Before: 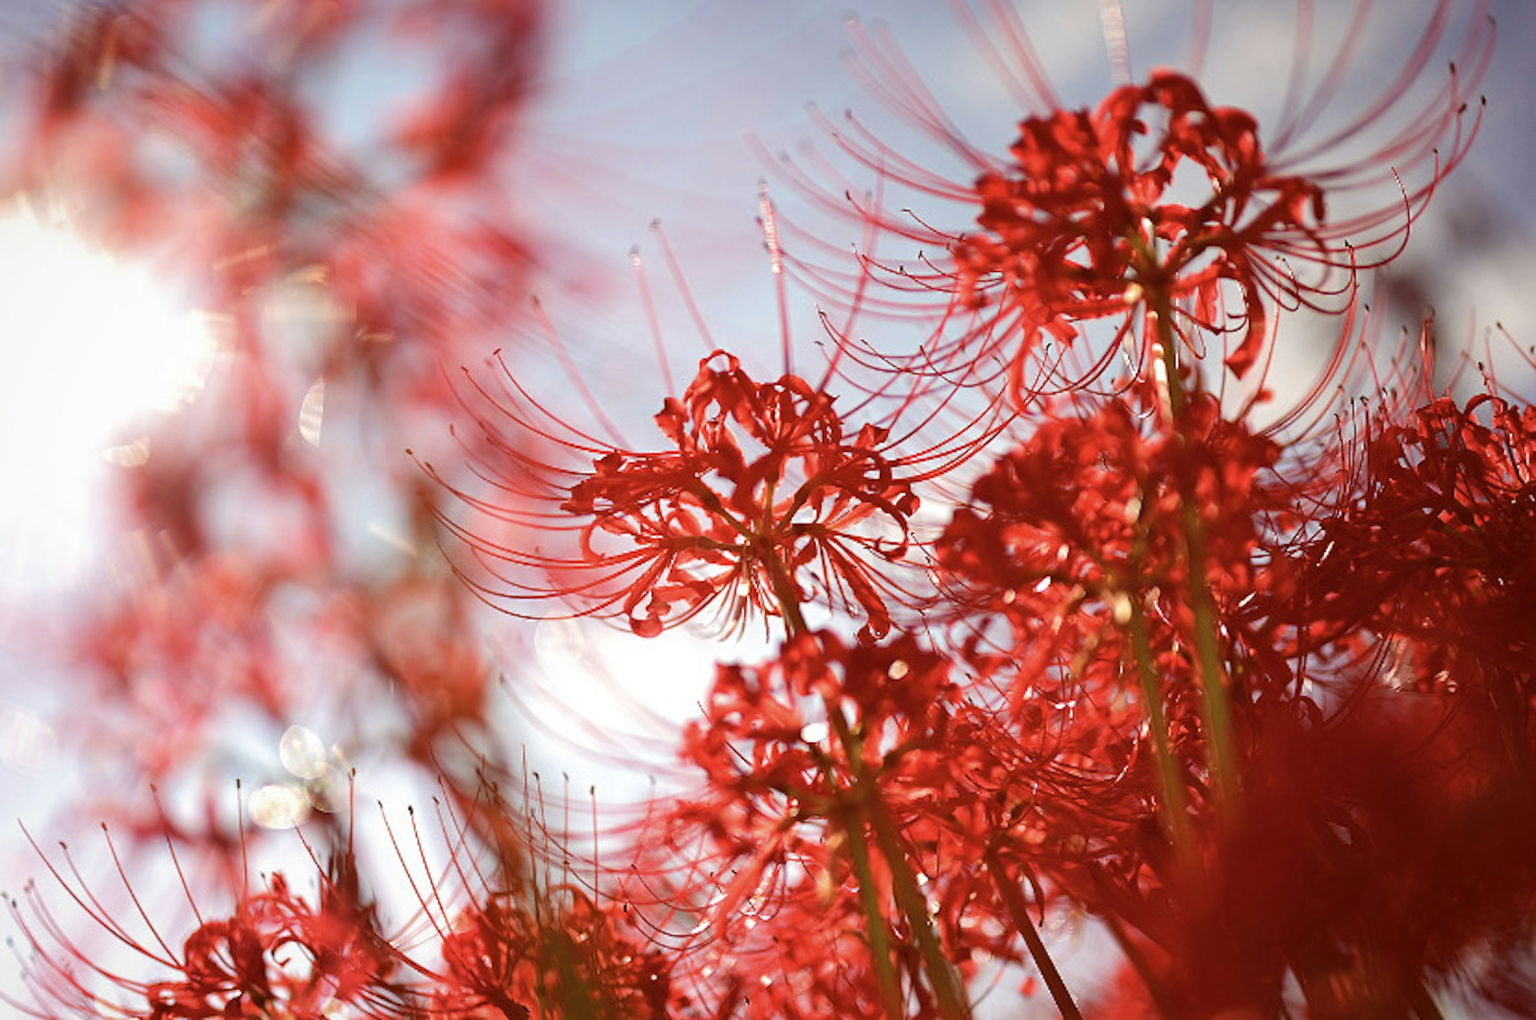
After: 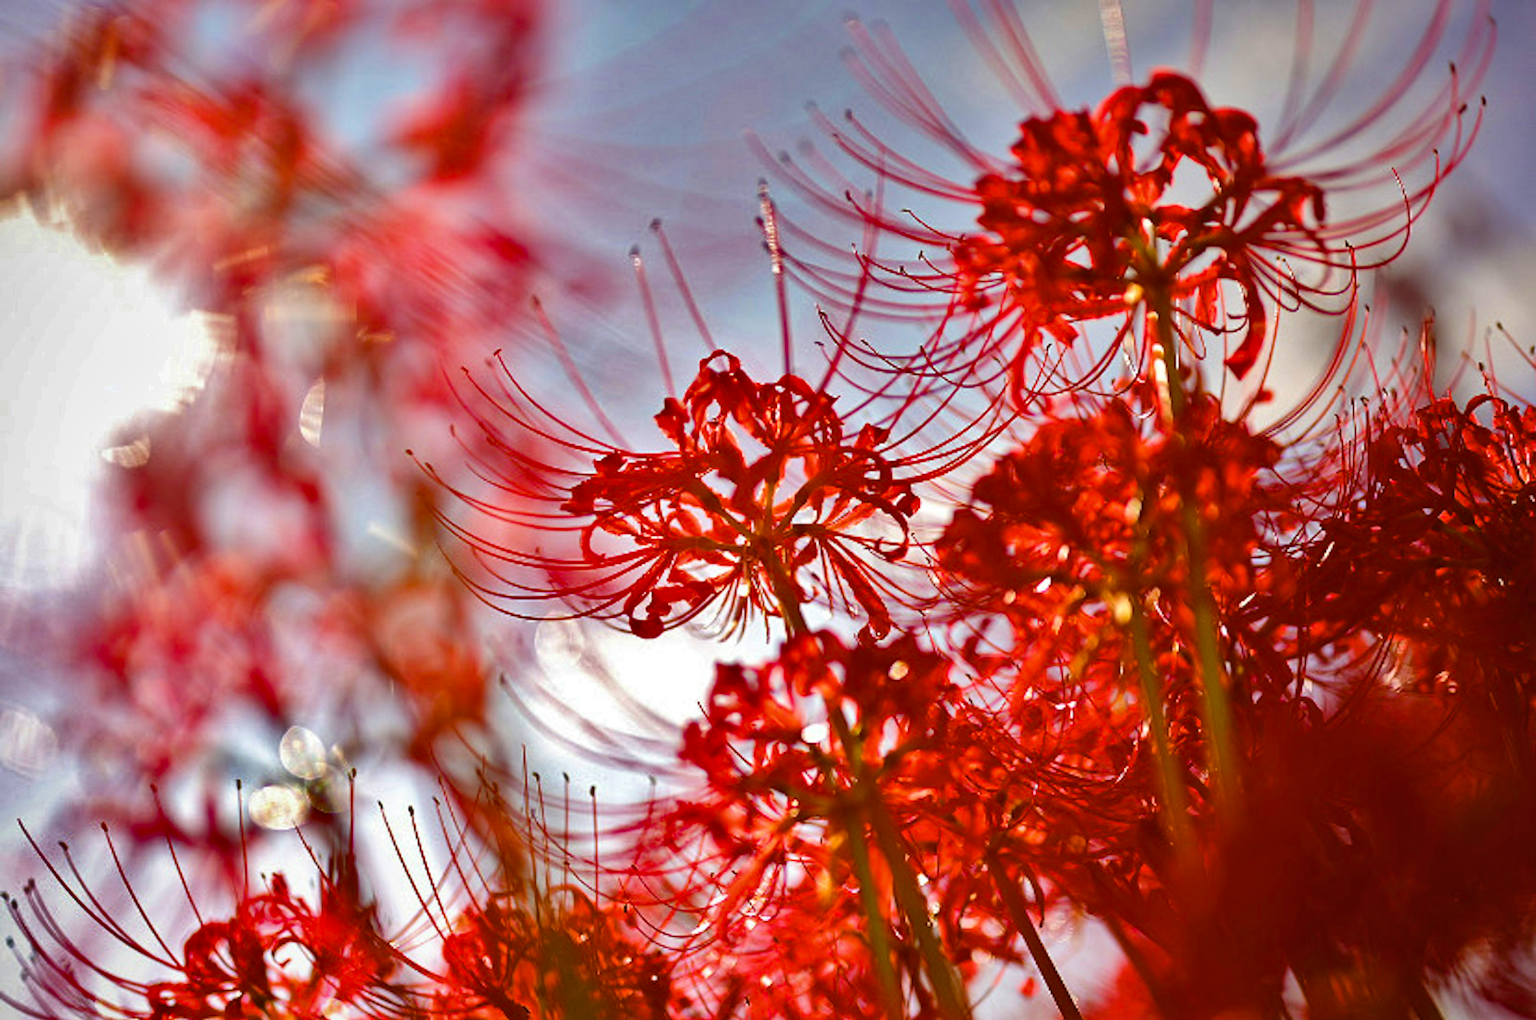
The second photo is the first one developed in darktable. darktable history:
shadows and highlights: shadows 24.5, highlights -78.15, soften with gaussian
color balance rgb: linear chroma grading › global chroma 15%, perceptual saturation grading › global saturation 30%
